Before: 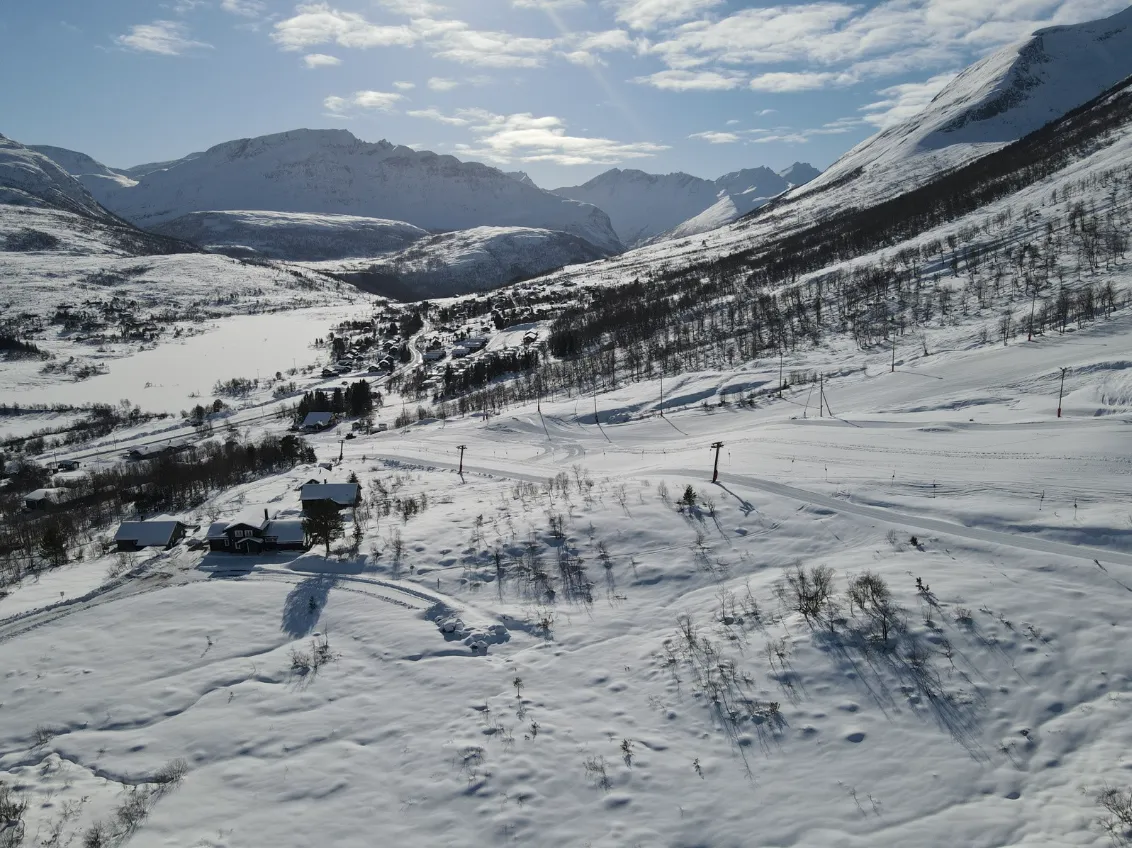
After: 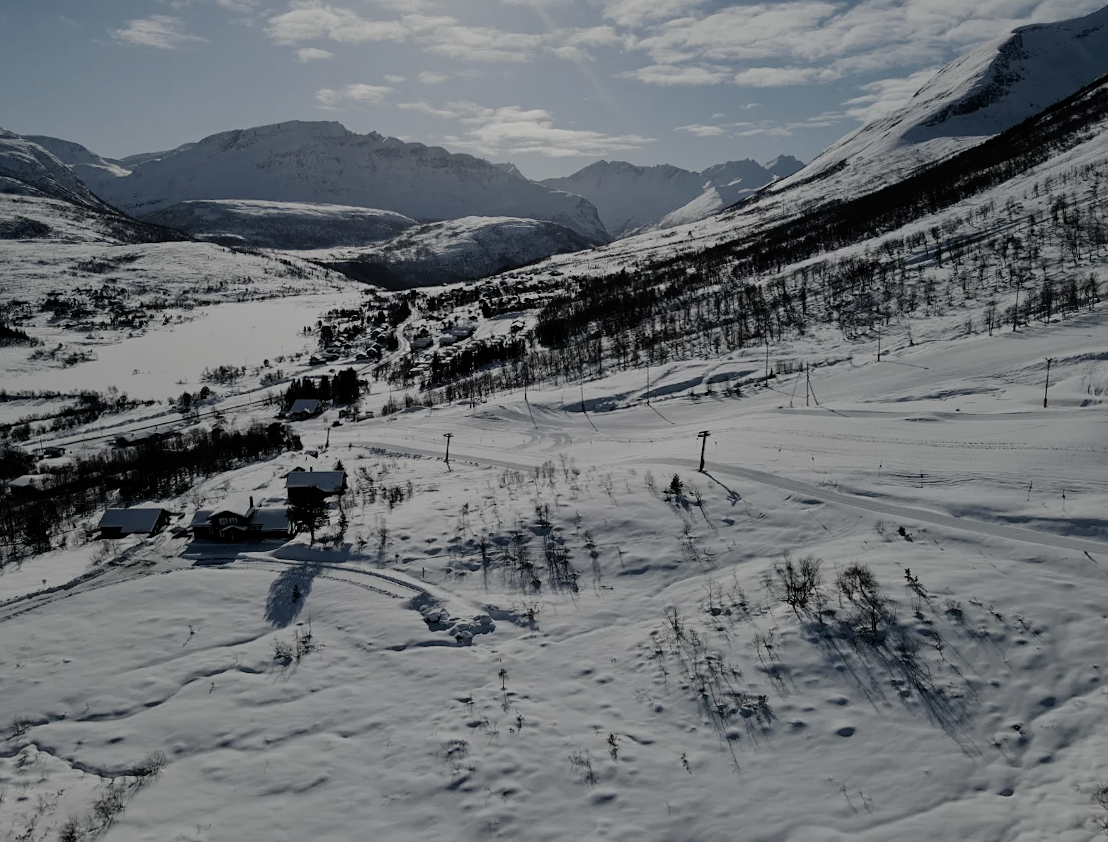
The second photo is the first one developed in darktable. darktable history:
color balance: input saturation 100.43%, contrast fulcrum 14.22%, output saturation 70.41%
rotate and perspective: rotation 0.226°, lens shift (vertical) -0.042, crop left 0.023, crop right 0.982, crop top 0.006, crop bottom 0.994
filmic rgb: middle gray luminance 30%, black relative exposure -9 EV, white relative exposure 7 EV, threshold 6 EV, target black luminance 0%, hardness 2.94, latitude 2.04%, contrast 0.963, highlights saturation mix 5%, shadows ↔ highlights balance 12.16%, add noise in highlights 0, preserve chrominance no, color science v3 (2019), use custom middle-gray values true, iterations of high-quality reconstruction 0, contrast in highlights soft, enable highlight reconstruction true
sharpen: amount 0.2
color balance rgb: shadows lift › luminance -10%, highlights gain › luminance 10%, saturation formula JzAzBz (2021)
